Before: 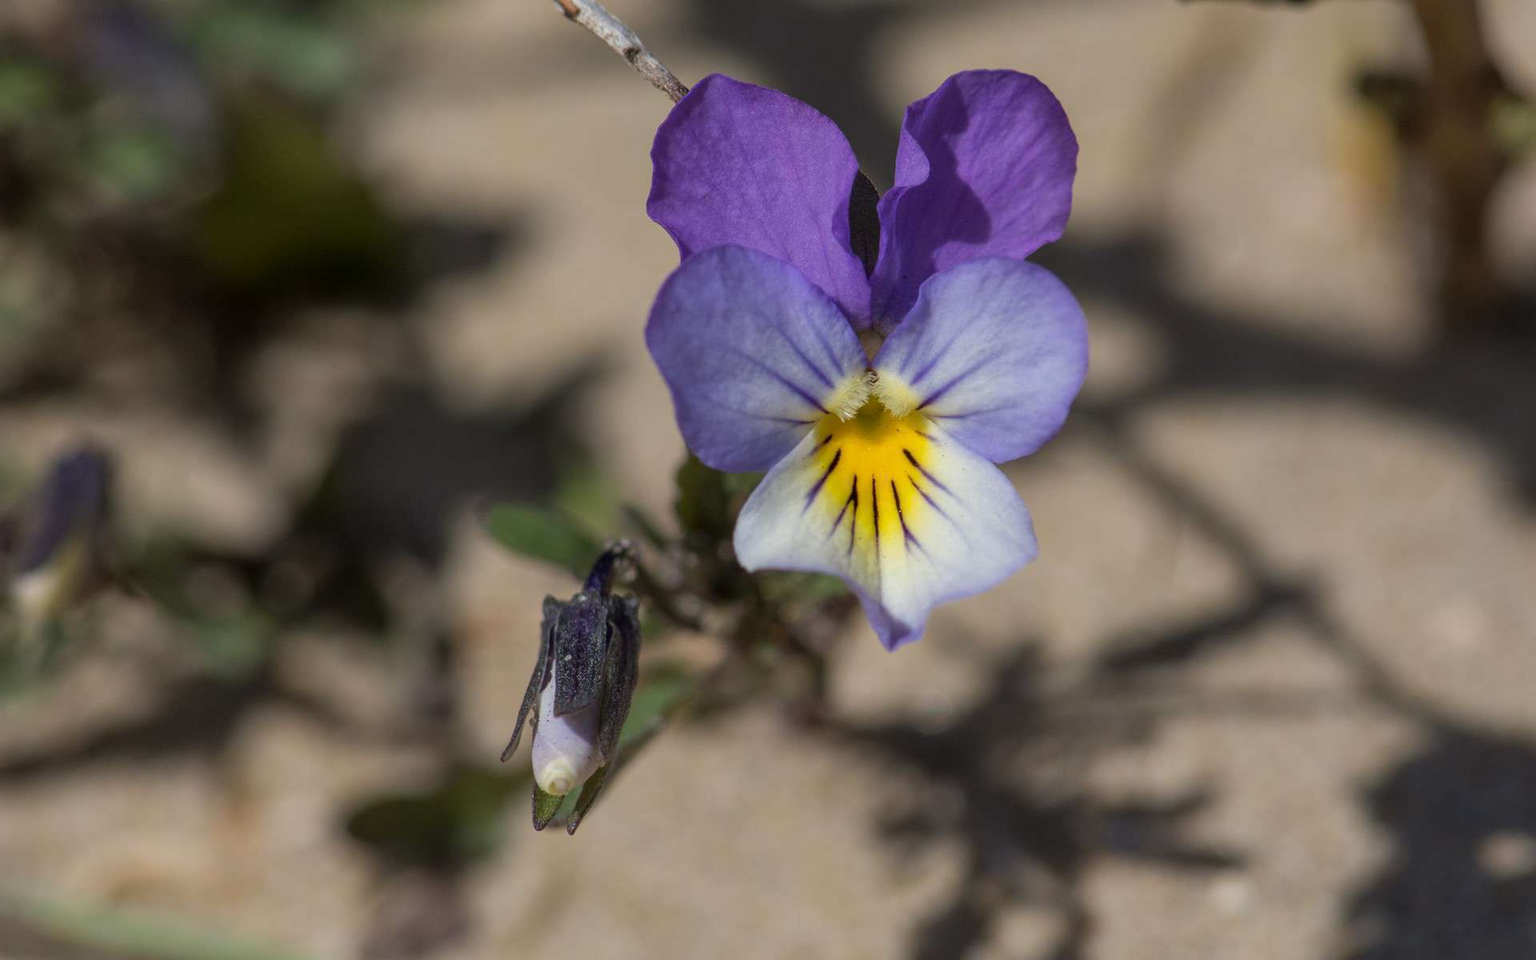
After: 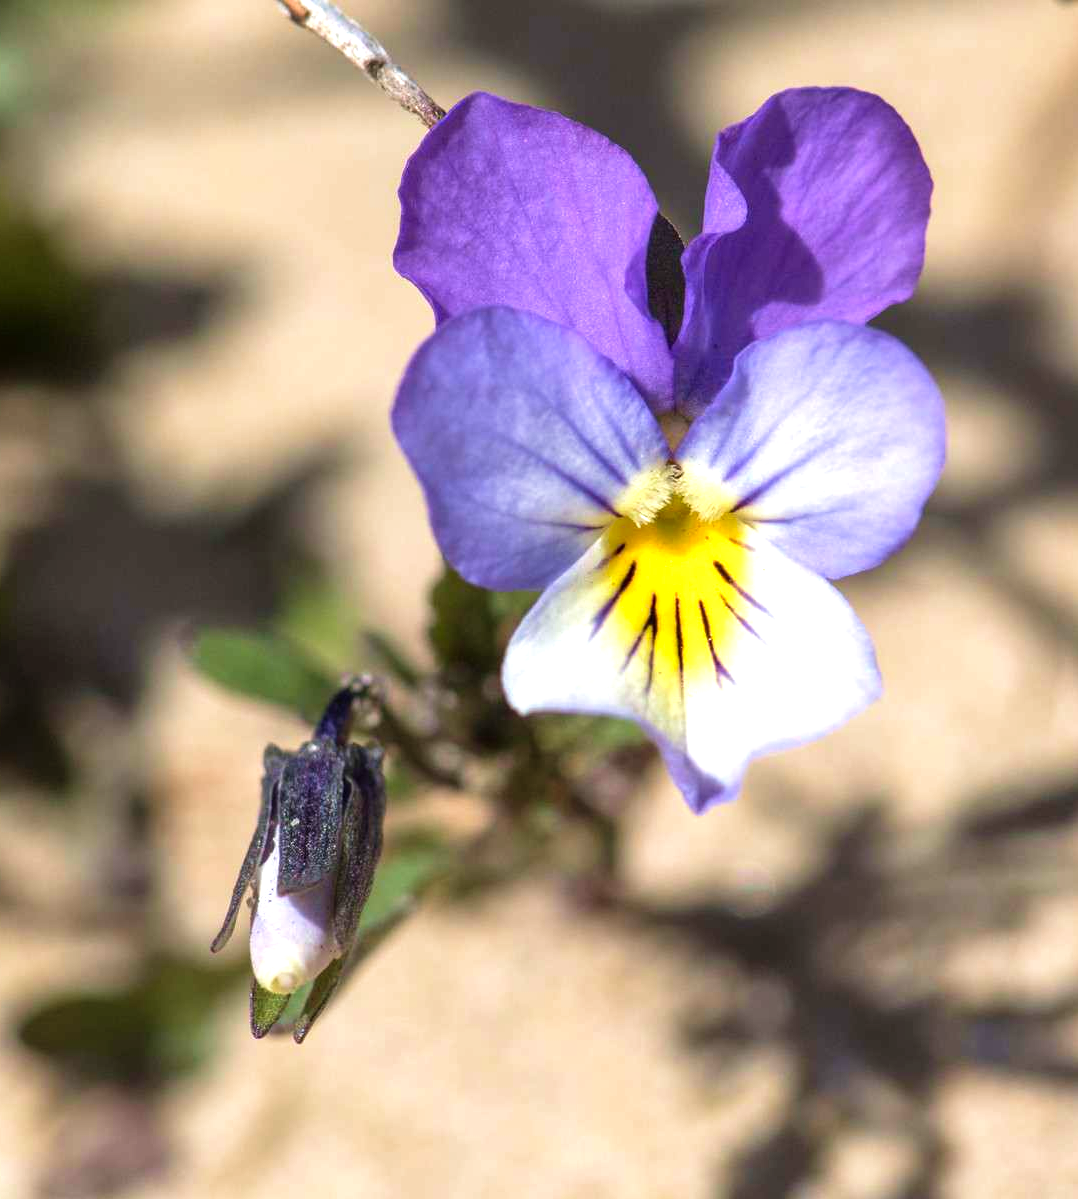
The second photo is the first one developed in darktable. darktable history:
velvia: on, module defaults
tone equalizer: on, module defaults
crop: left 21.645%, right 22.166%, bottom 0.011%
levels: levels [0, 0.352, 0.703]
